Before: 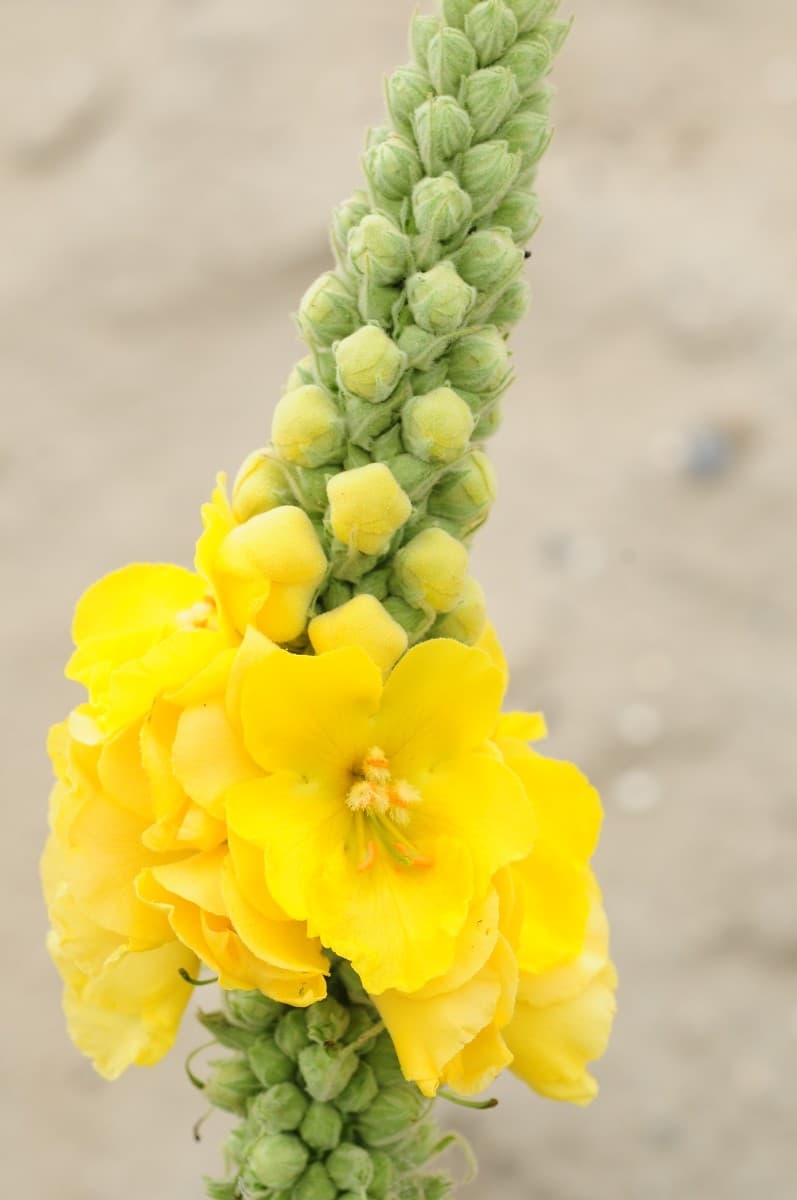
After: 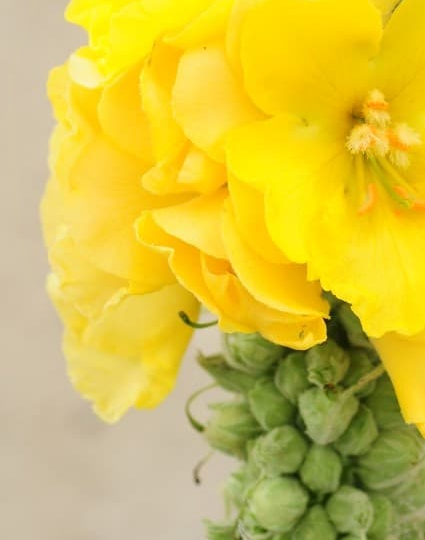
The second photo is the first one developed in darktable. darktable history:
tone equalizer: on, module defaults
crop and rotate: top 54.778%, right 46.61%, bottom 0.159%
